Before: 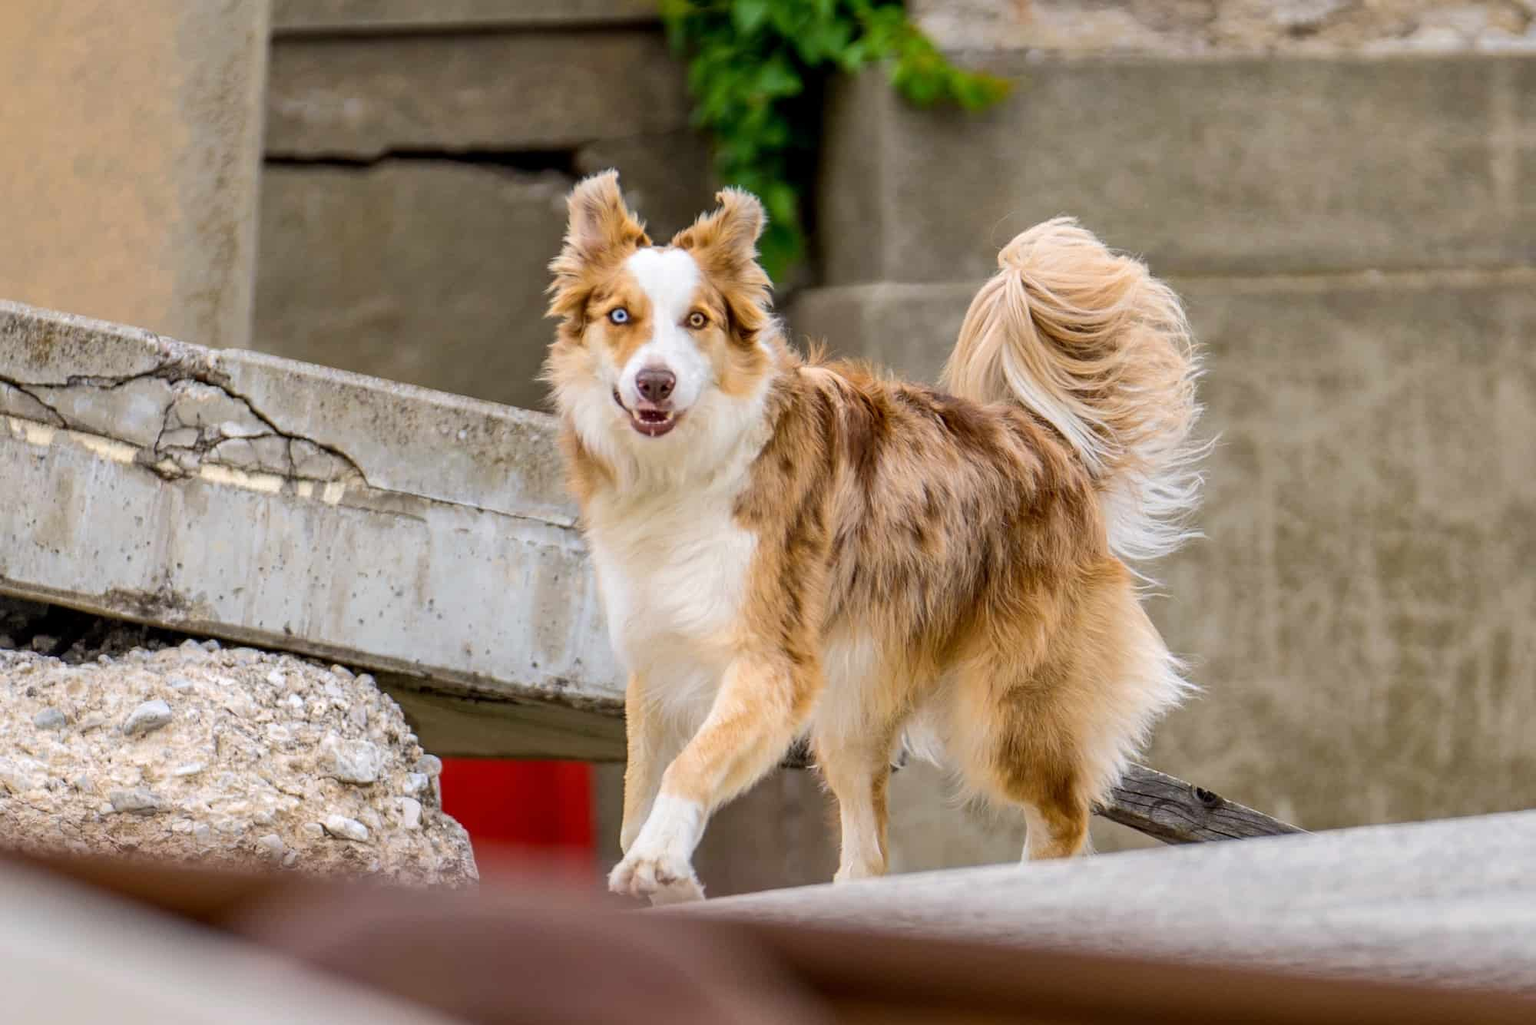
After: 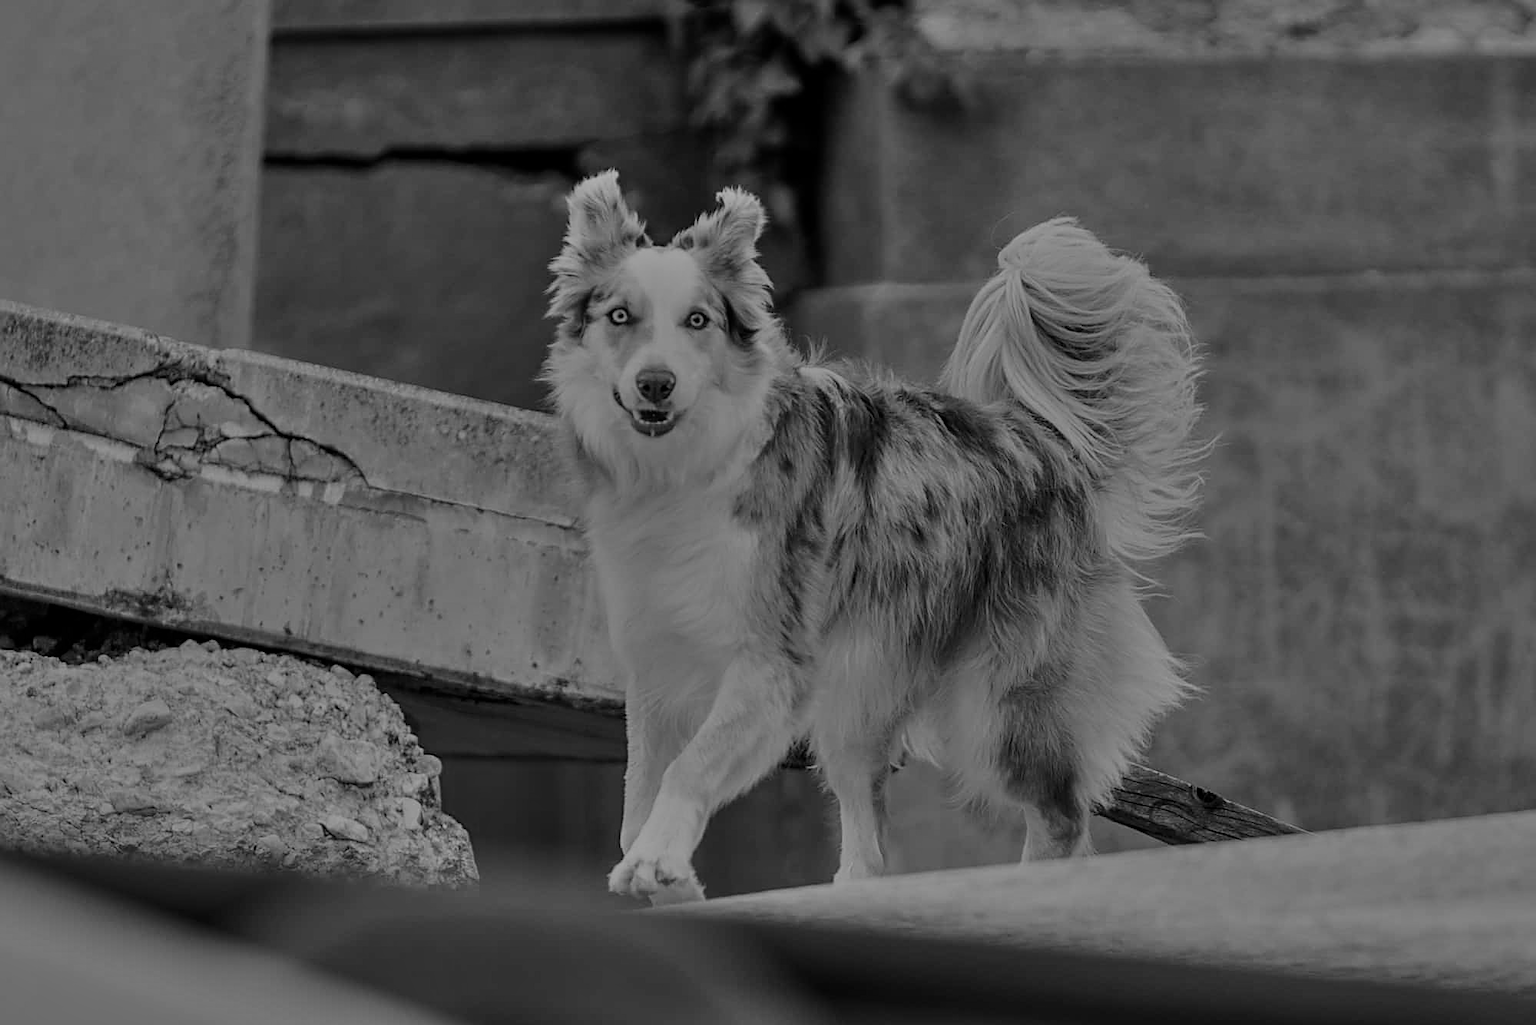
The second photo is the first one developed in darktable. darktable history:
tone equalizer: -8 EV -2 EV, -7 EV -2 EV, -6 EV -2 EV, -5 EV -2 EV, -4 EV -2 EV, -3 EV -2 EV, -2 EV -2 EV, -1 EV -1.63 EV, +0 EV -2 EV
shadows and highlights: low approximation 0.01, soften with gaussian
sharpen: on, module defaults
rotate and perspective: automatic cropping original format, crop left 0, crop top 0
color balance: output saturation 120%
monochrome: on, module defaults
